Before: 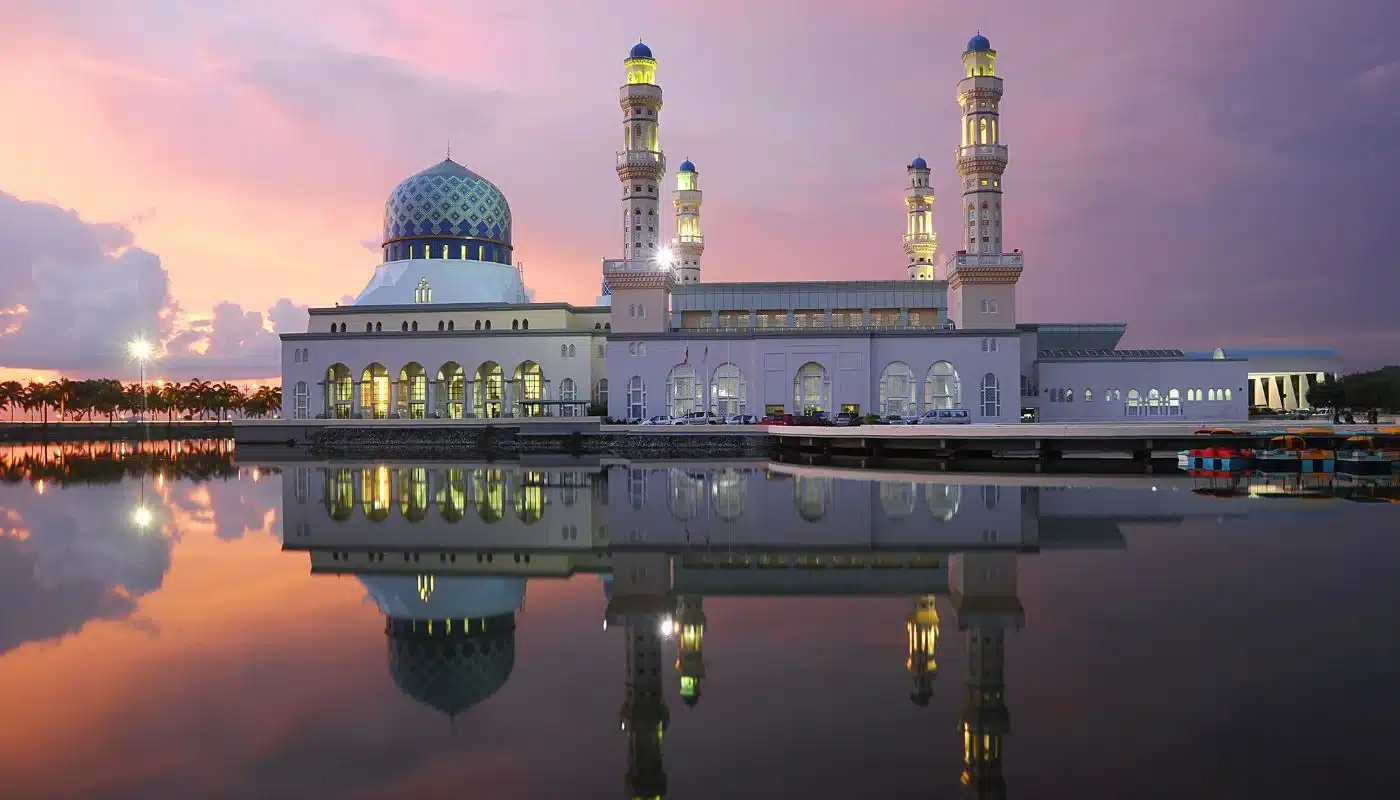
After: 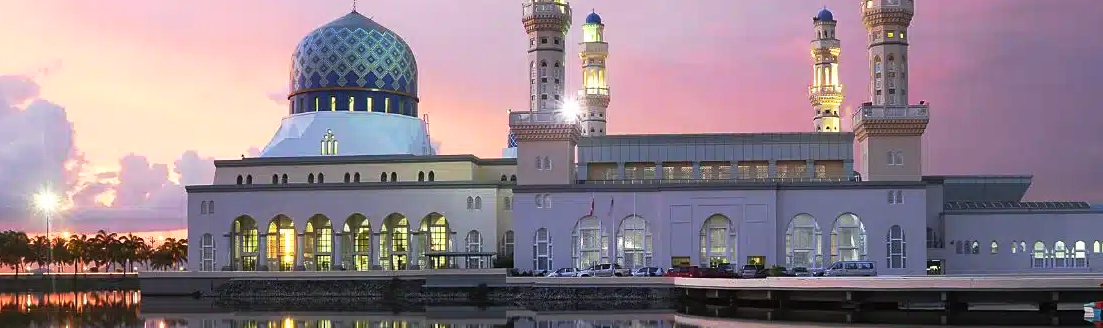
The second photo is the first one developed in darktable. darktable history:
base curve: curves: ch0 [(0, 0) (0.257, 0.25) (0.482, 0.586) (0.757, 0.871) (1, 1)], preserve colors none
crop: left 6.783%, top 18.594%, right 14.36%, bottom 40.29%
